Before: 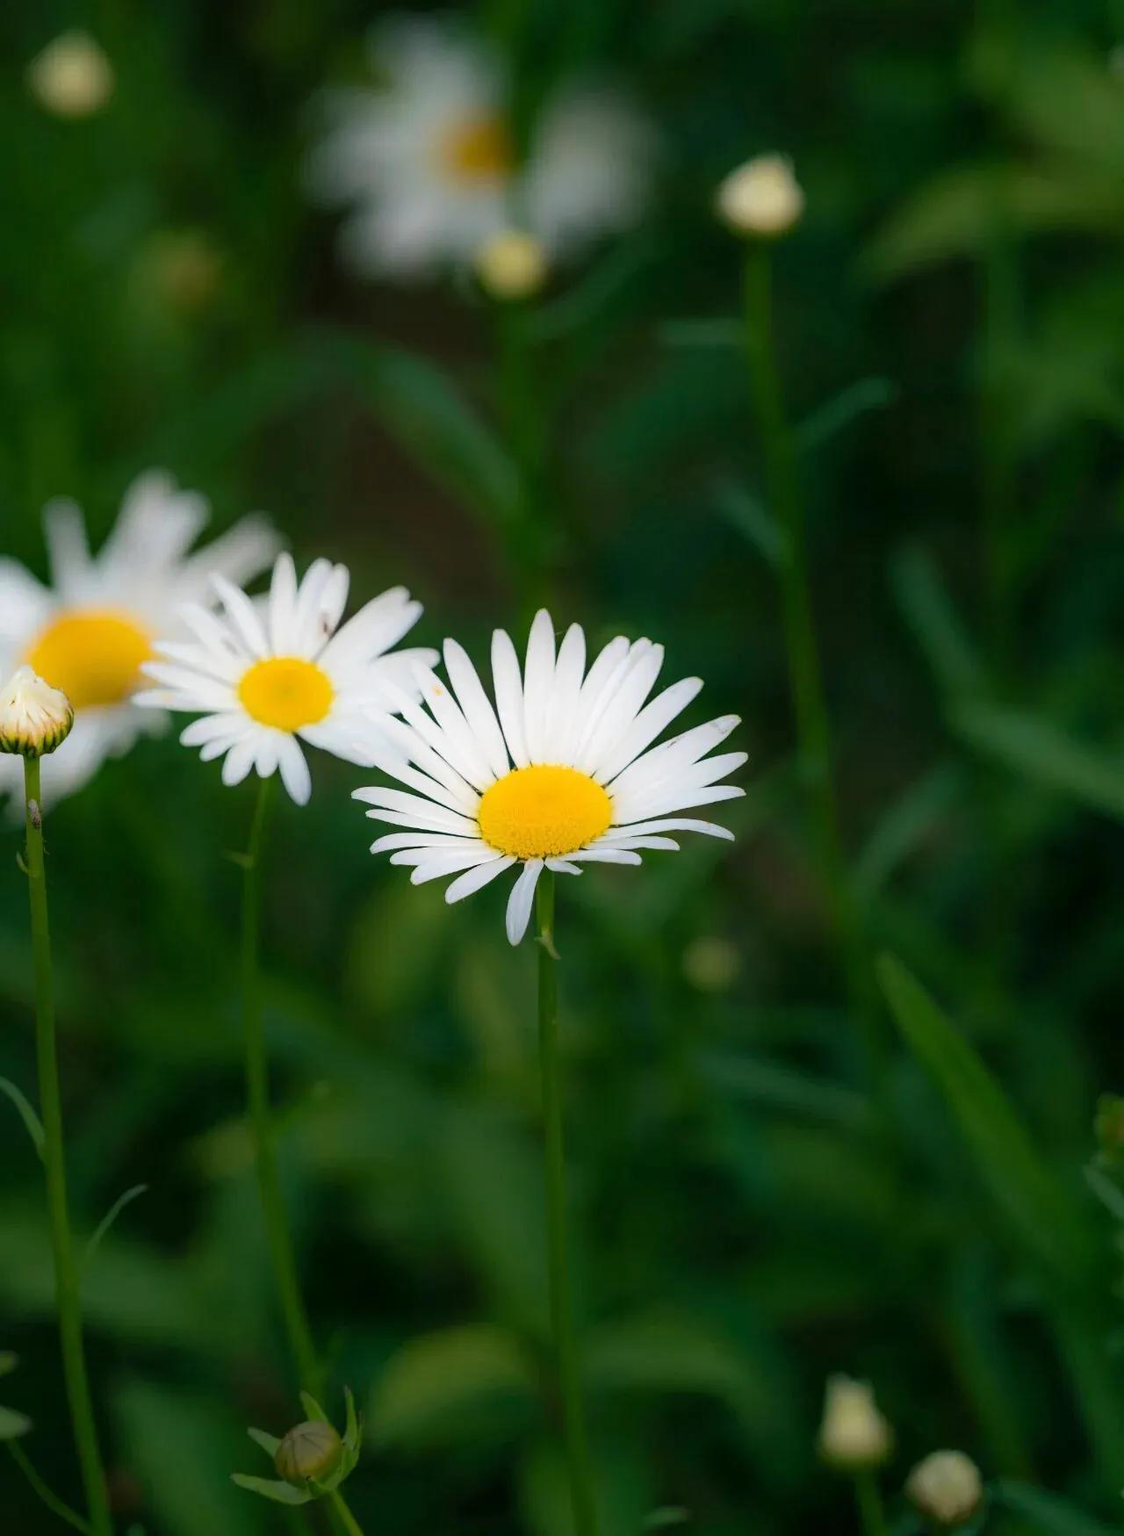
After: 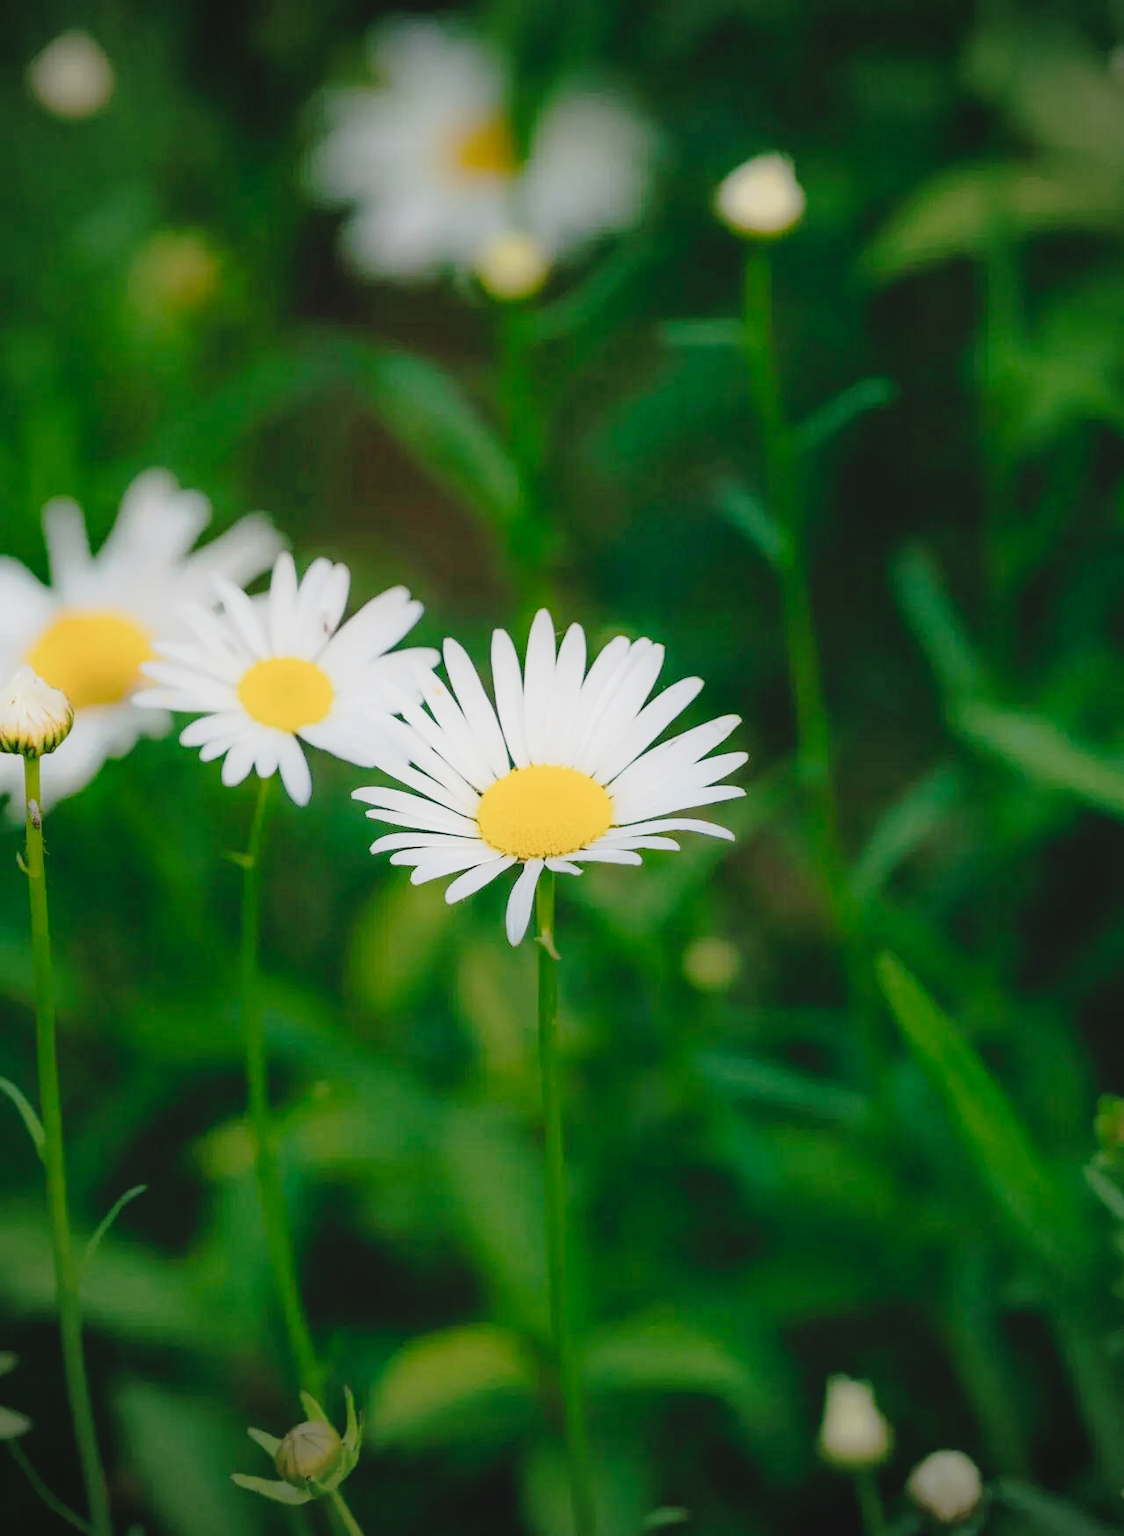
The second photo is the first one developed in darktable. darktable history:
tone curve: curves: ch0 [(0, 0) (0.003, 0.051) (0.011, 0.052) (0.025, 0.055) (0.044, 0.062) (0.069, 0.068) (0.1, 0.077) (0.136, 0.098) (0.177, 0.145) (0.224, 0.223) (0.277, 0.314) (0.335, 0.43) (0.399, 0.518) (0.468, 0.591) (0.543, 0.656) (0.623, 0.726) (0.709, 0.809) (0.801, 0.857) (0.898, 0.918) (1, 1)], preserve colors none
contrast brightness saturation: contrast -0.15, brightness 0.05, saturation -0.12
vignetting: fall-off start 79.88%
